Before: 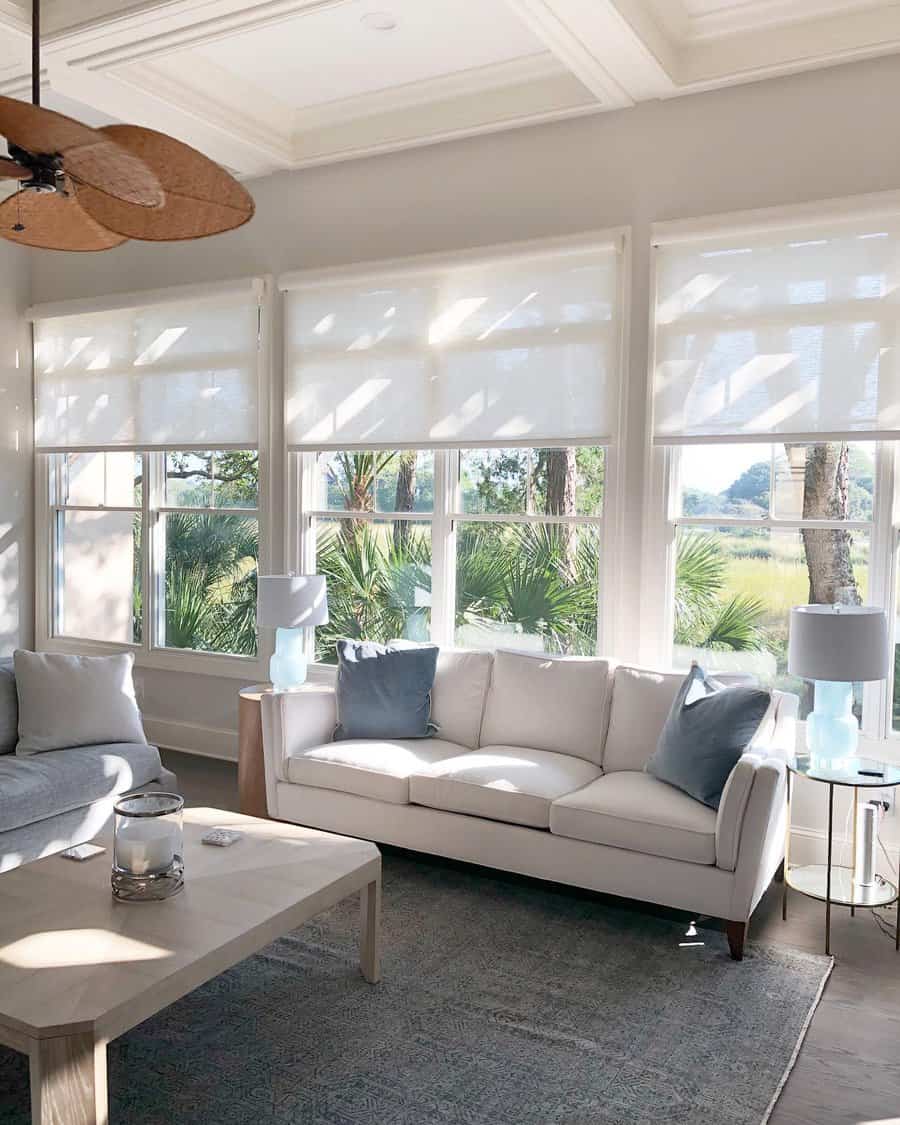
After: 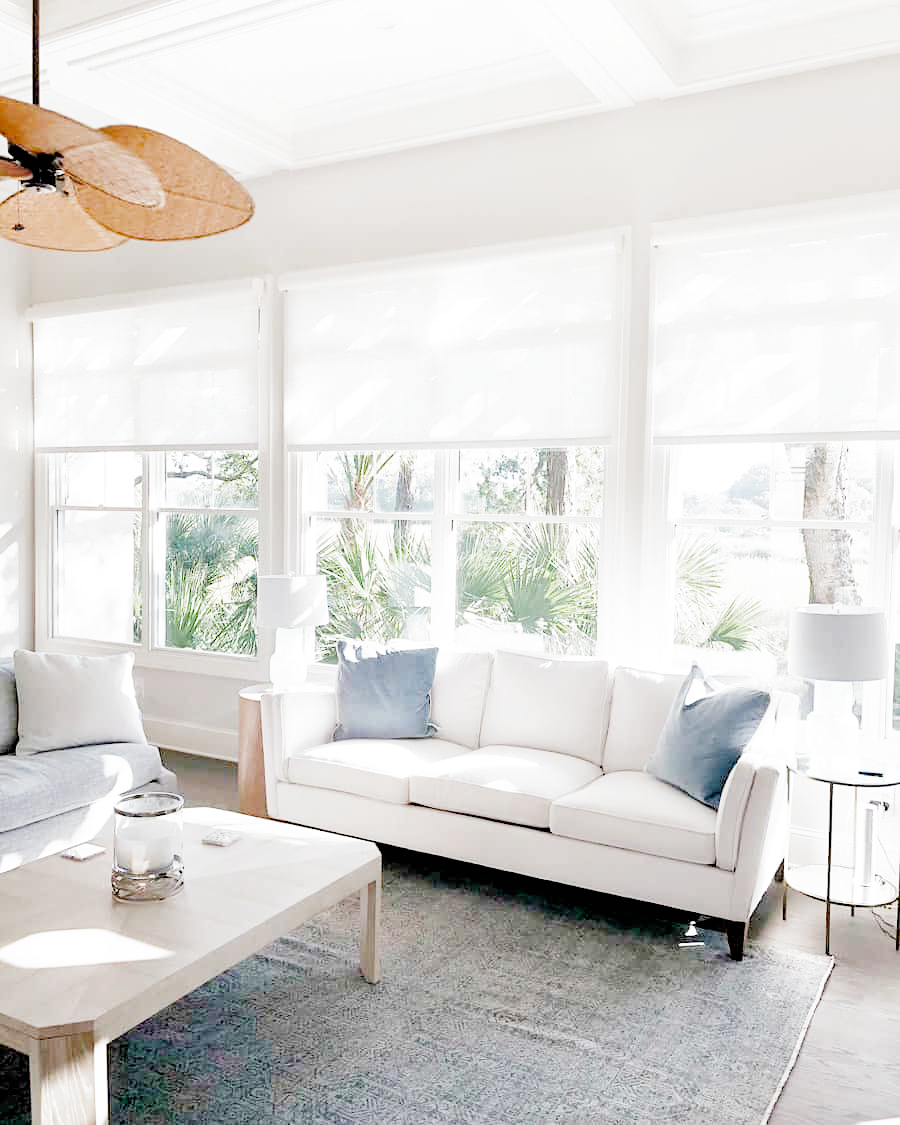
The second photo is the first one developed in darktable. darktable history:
filmic rgb: black relative exposure -2.85 EV, white relative exposure 4.56 EV, hardness 1.77, contrast 1.25, preserve chrominance no, color science v5 (2021)
exposure: exposure 2 EV, compensate highlight preservation false
